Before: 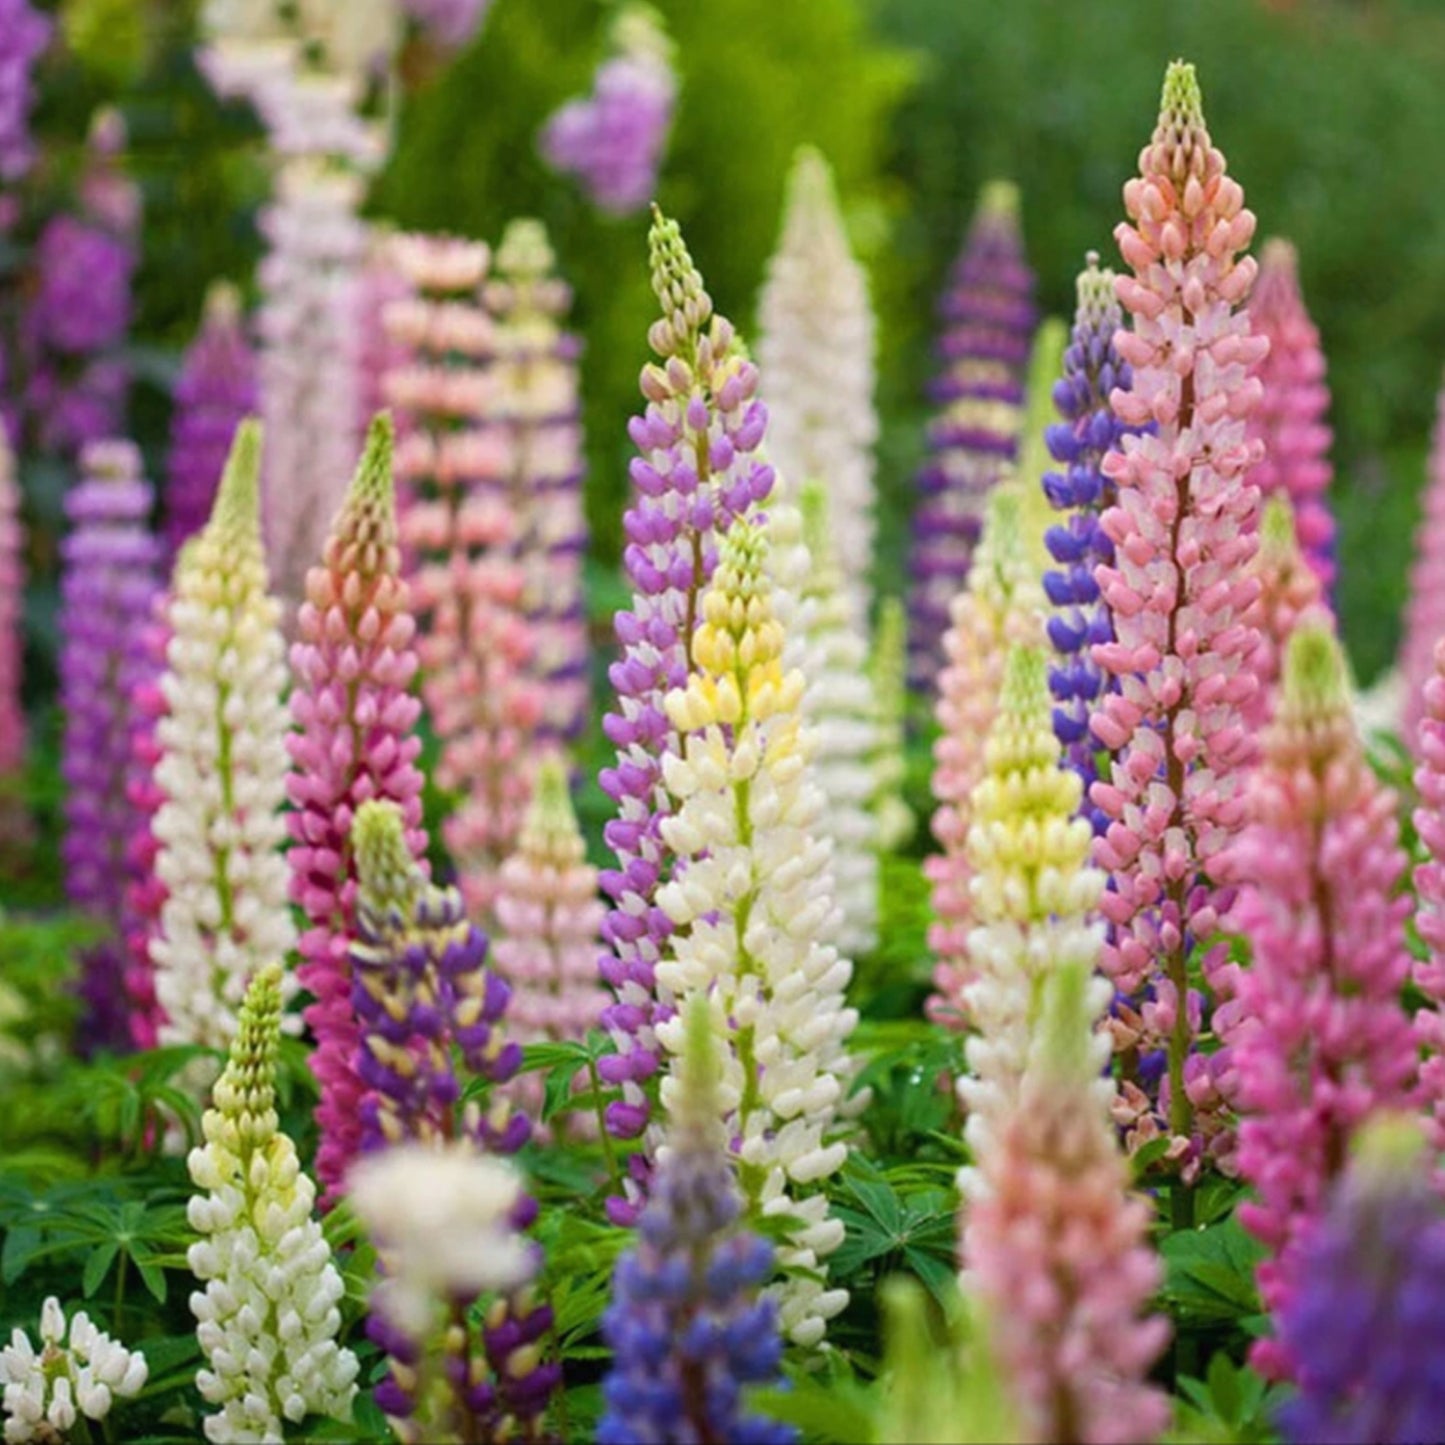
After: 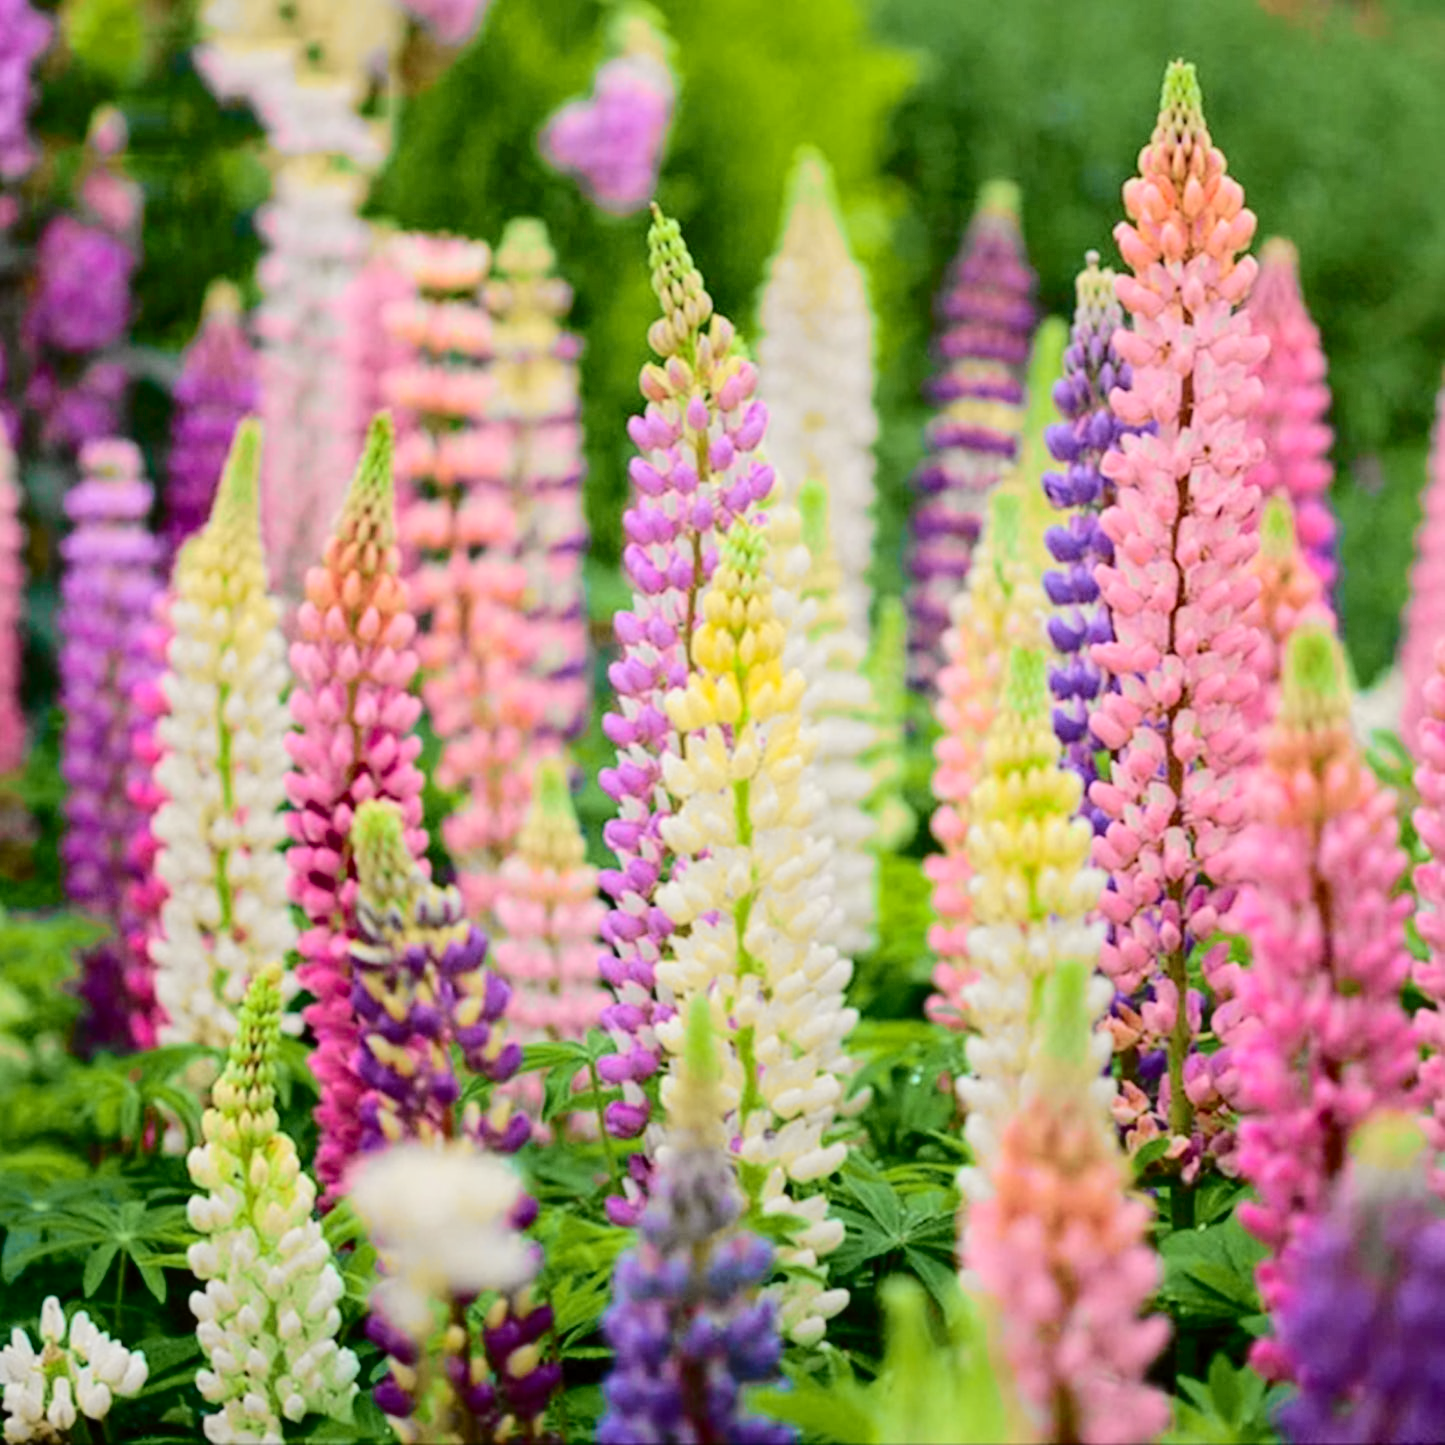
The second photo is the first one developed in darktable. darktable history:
tone curve: curves: ch0 [(0.014, 0) (0.13, 0.09) (0.227, 0.211) (0.33, 0.395) (0.494, 0.615) (0.662, 0.76) (0.795, 0.846) (1, 0.969)]; ch1 [(0, 0) (0.366, 0.367) (0.447, 0.416) (0.473, 0.484) (0.504, 0.502) (0.525, 0.518) (0.564, 0.601) (0.634, 0.66) (0.746, 0.804) (1, 1)]; ch2 [(0, 0) (0.333, 0.346) (0.375, 0.375) (0.424, 0.43) (0.476, 0.498) (0.496, 0.505) (0.517, 0.522) (0.548, 0.548) (0.579, 0.618) (0.651, 0.674) (0.688, 0.728) (1, 1)], color space Lab, independent channels, preserve colors none
